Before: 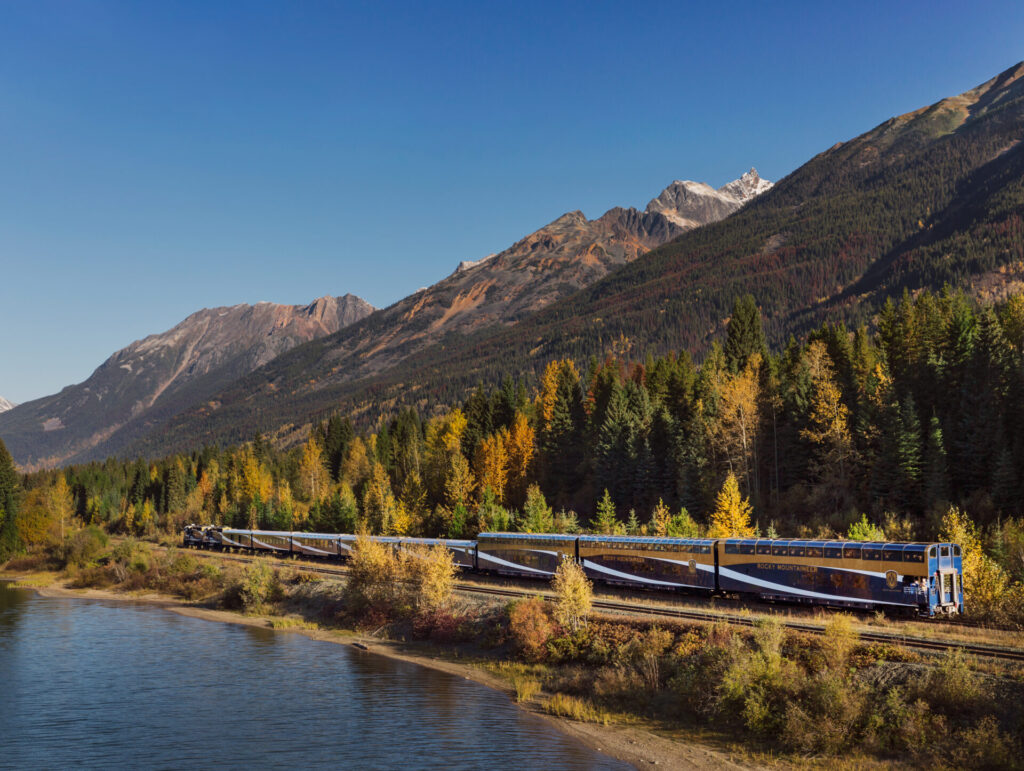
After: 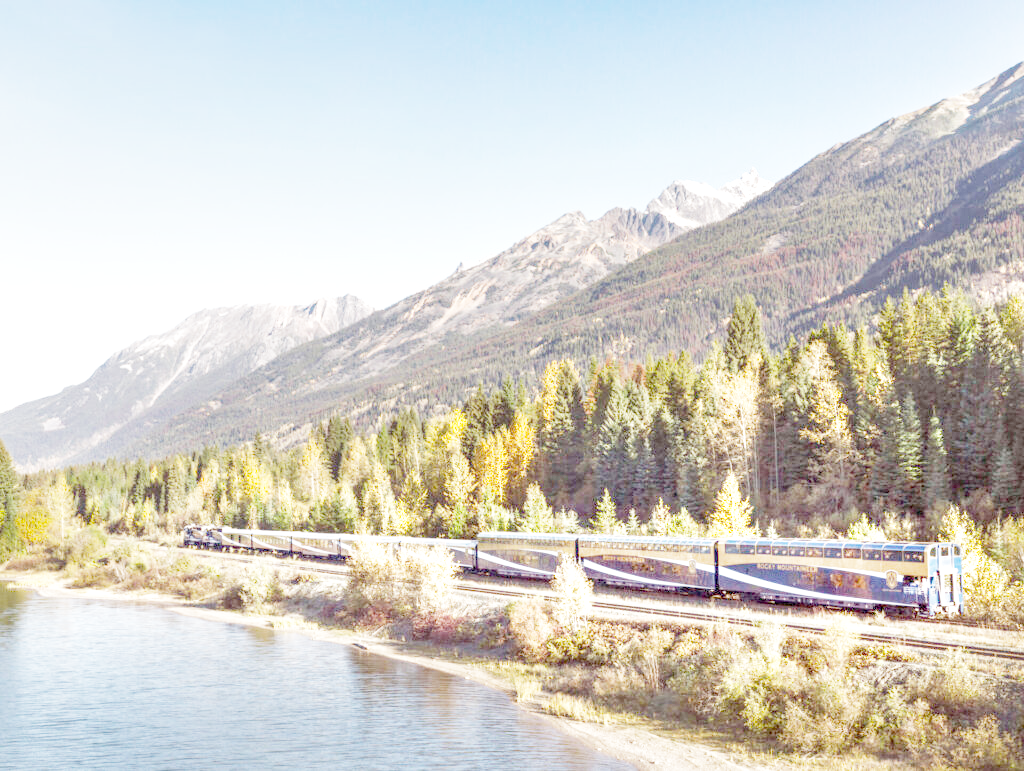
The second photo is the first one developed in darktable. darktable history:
exposure: exposure 0.6 EV, compensate highlight preservation false
color balance: output saturation 110%
filmic rgb: middle gray luminance 12.74%, black relative exposure -10.13 EV, white relative exposure 3.47 EV, threshold 6 EV, target black luminance 0%, hardness 5.74, latitude 44.69%, contrast 1.221, highlights saturation mix 5%, shadows ↔ highlights balance 26.78%, add noise in highlights 0, preserve chrominance no, color science v3 (2019), use custom middle-gray values true, iterations of high-quality reconstruction 0, contrast in highlights soft, enable highlight reconstruction true
local contrast: on, module defaults
